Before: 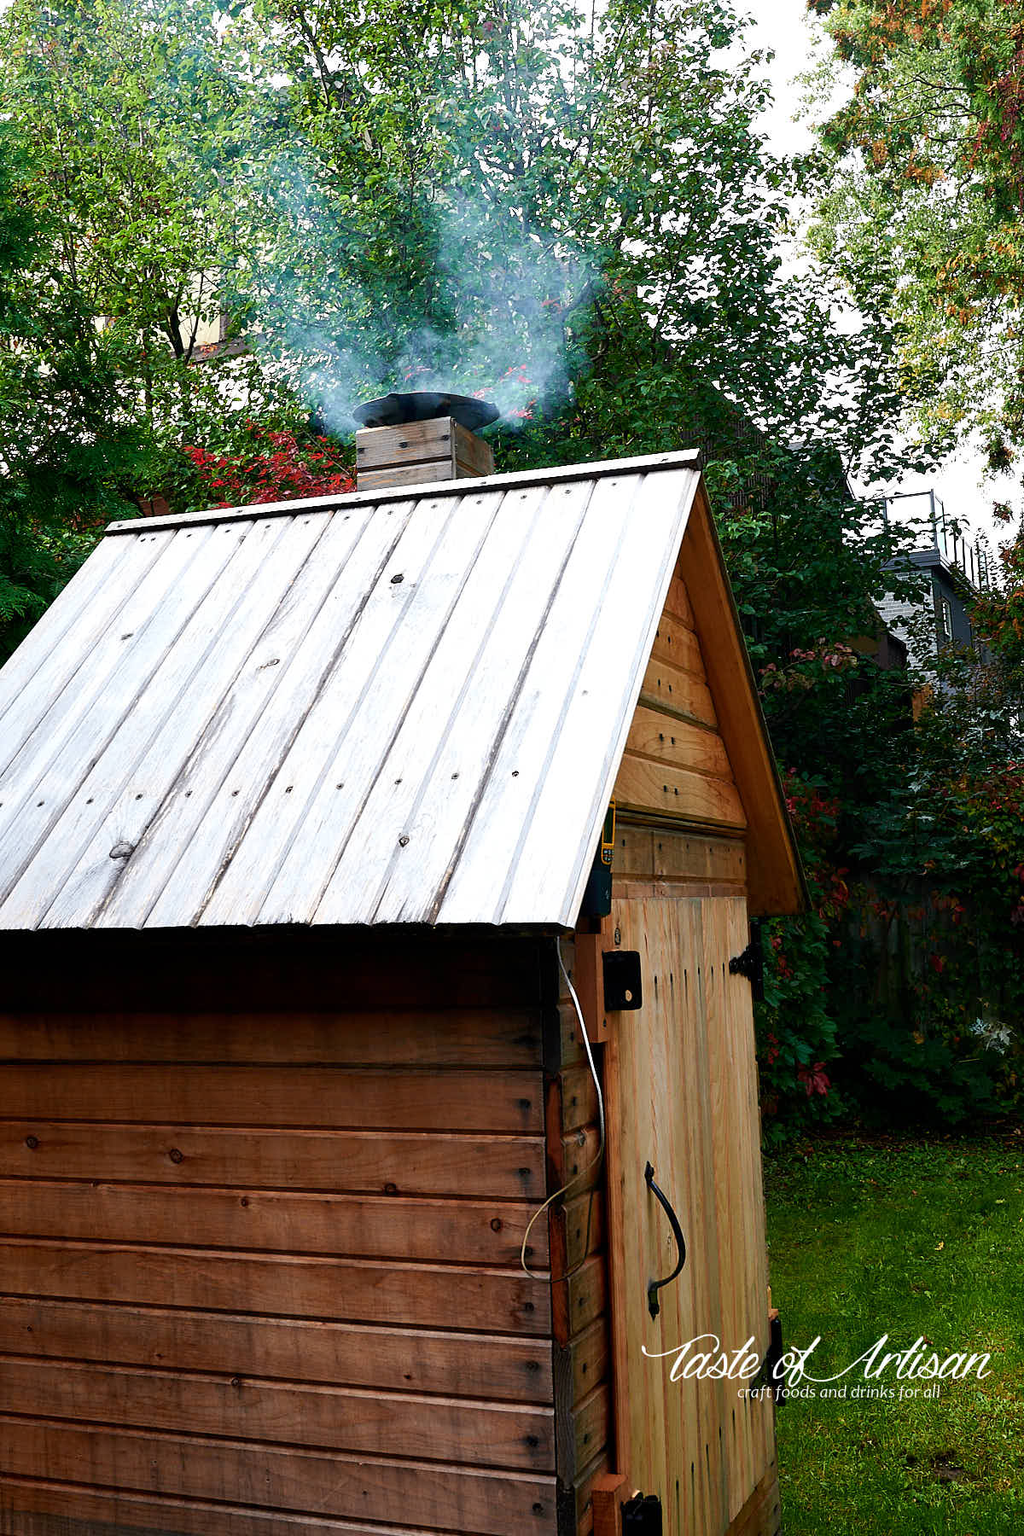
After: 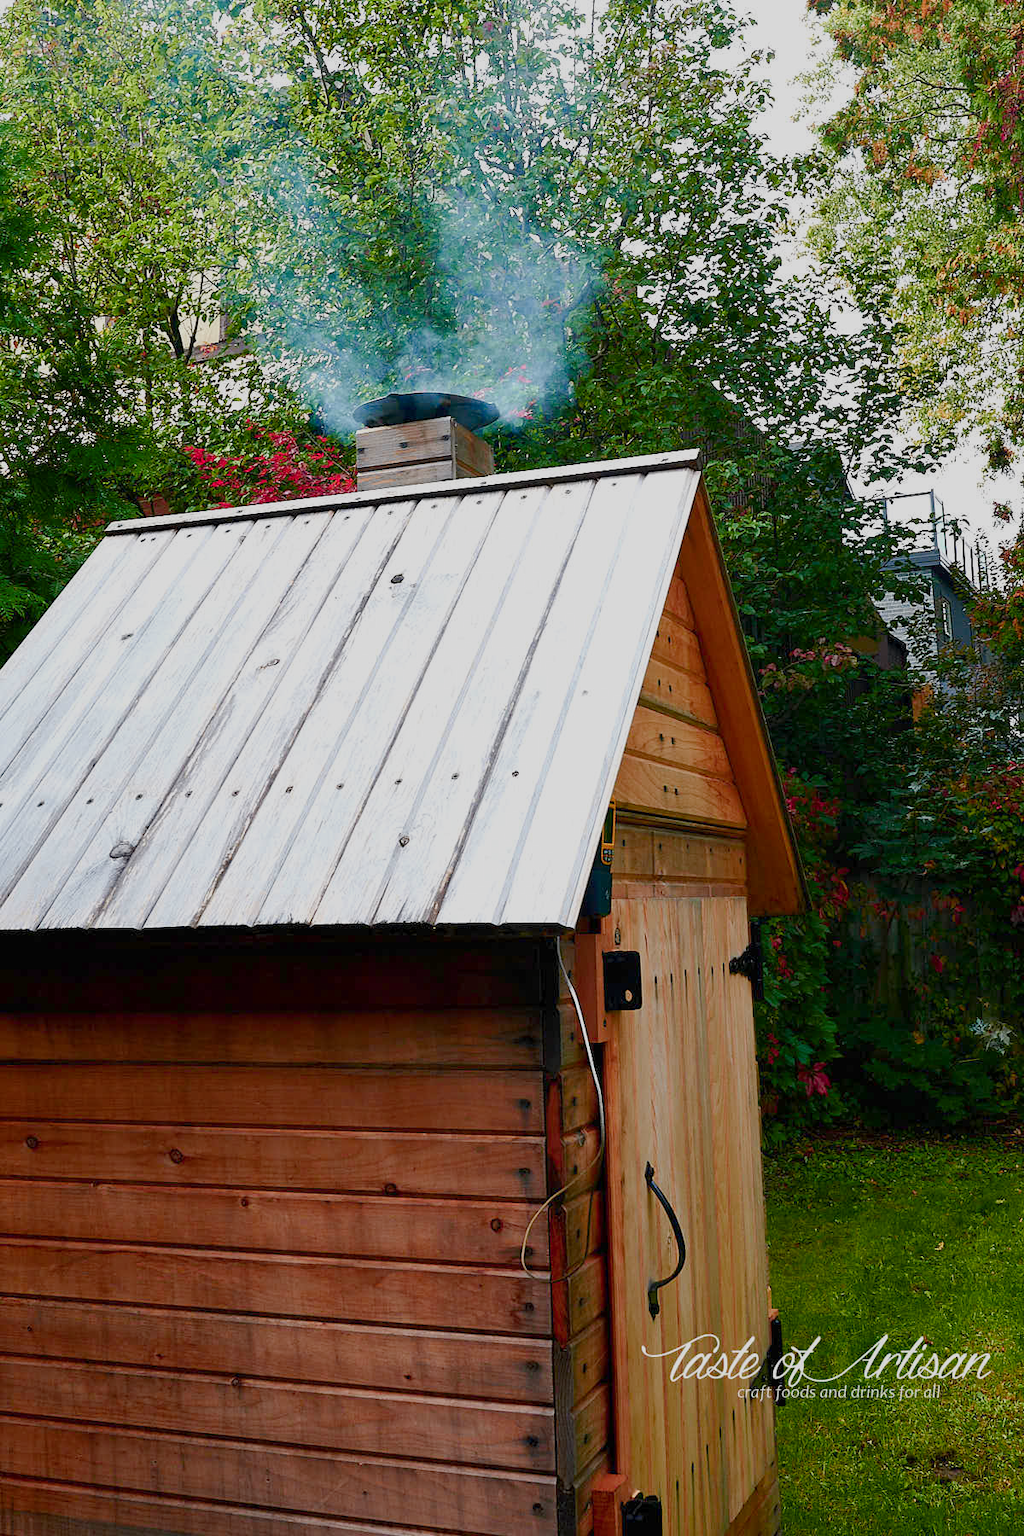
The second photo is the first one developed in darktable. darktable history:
color balance rgb: shadows lift › chroma 0.695%, shadows lift › hue 115.48°, perceptual saturation grading › global saturation 0.801%, perceptual saturation grading › highlights -18.525%, perceptual saturation grading › mid-tones 6.978%, perceptual saturation grading › shadows 28.238%, hue shift -5.5°, contrast -21.264%
